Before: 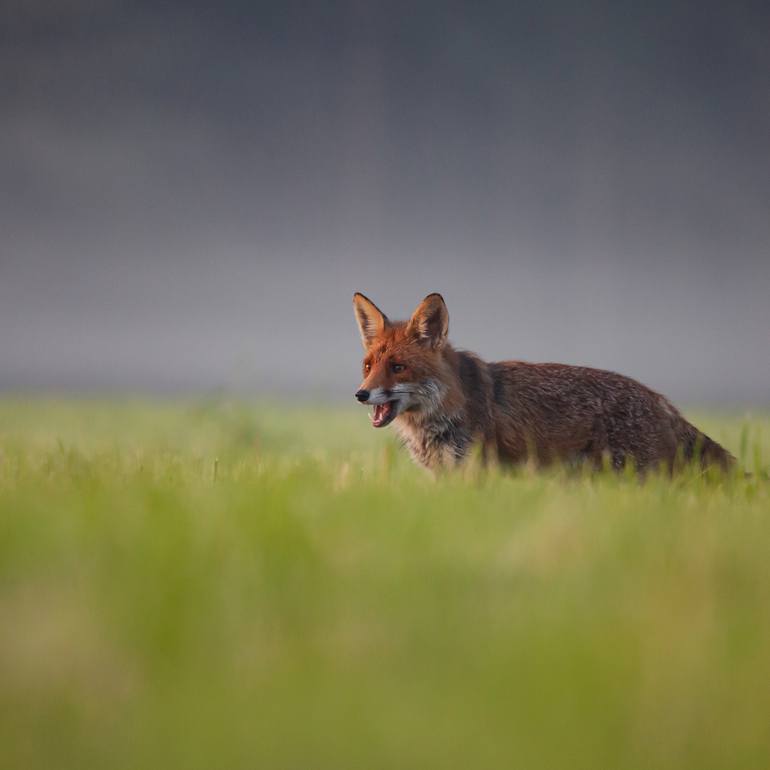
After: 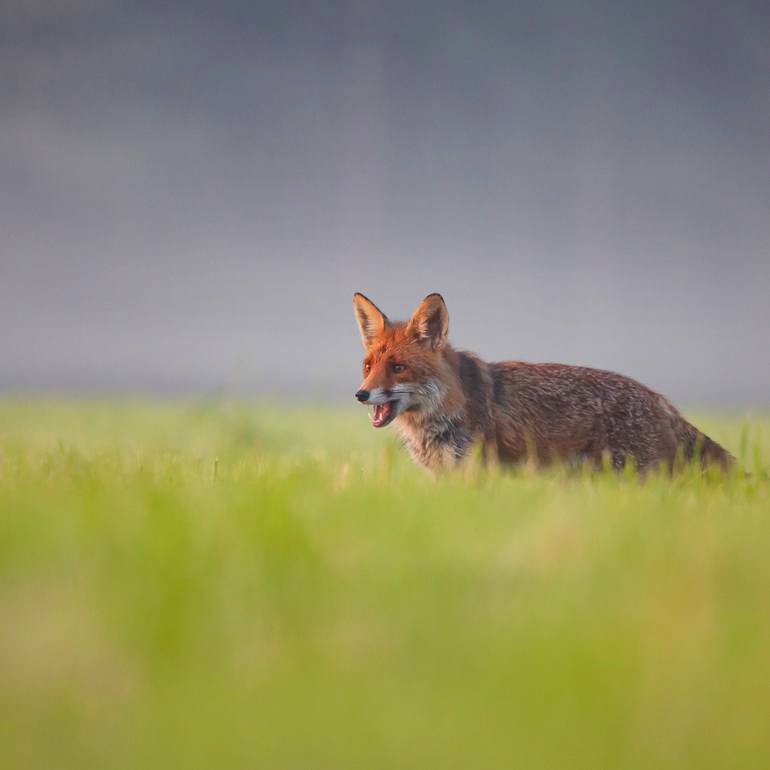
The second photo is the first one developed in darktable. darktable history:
exposure: compensate highlight preservation false
shadows and highlights: on, module defaults
tone equalizer: -8 EV 1 EV, -7 EV 1.03 EV, -6 EV 0.961 EV, -5 EV 0.984 EV, -4 EV 0.994 EV, -3 EV 0.72 EV, -2 EV 0.481 EV, -1 EV 0.267 EV, edges refinement/feathering 500, mask exposure compensation -1.57 EV, preserve details no
